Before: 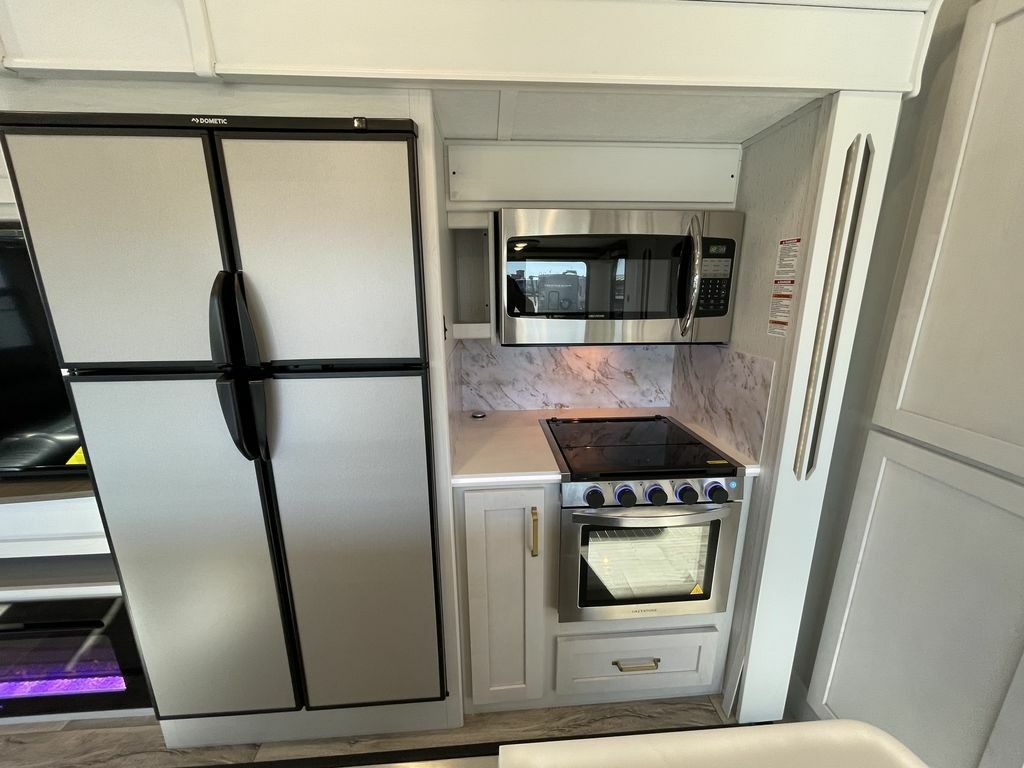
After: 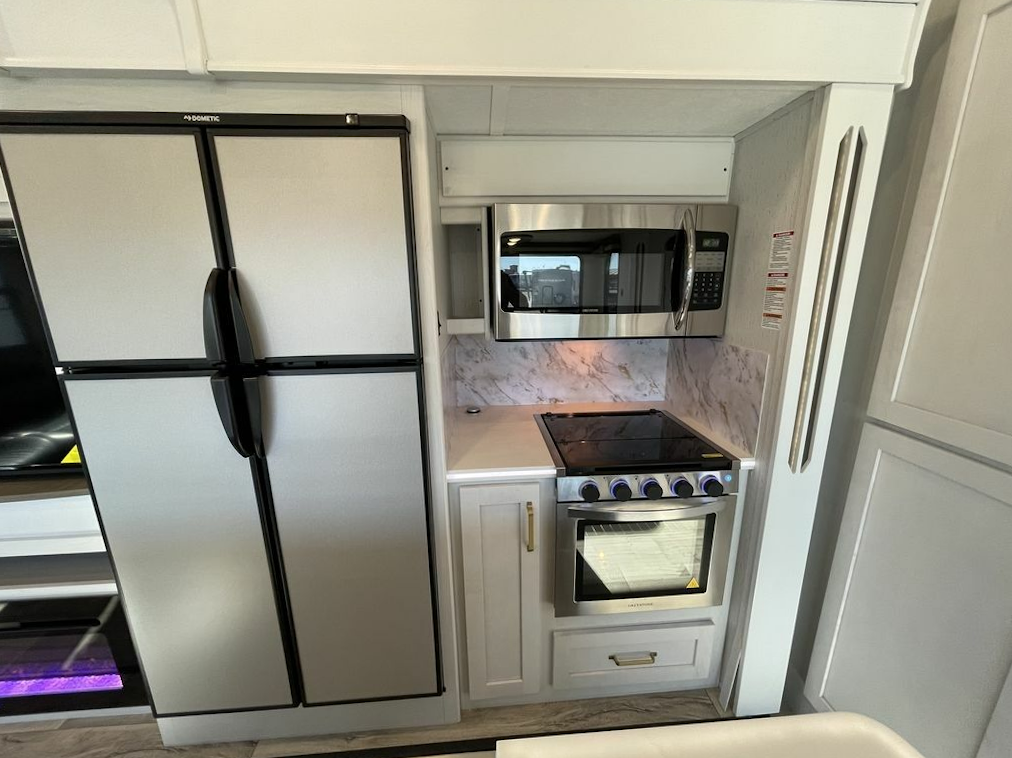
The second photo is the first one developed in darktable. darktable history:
tone equalizer: on, module defaults
rotate and perspective: rotation -0.45°, automatic cropping original format, crop left 0.008, crop right 0.992, crop top 0.012, crop bottom 0.988
